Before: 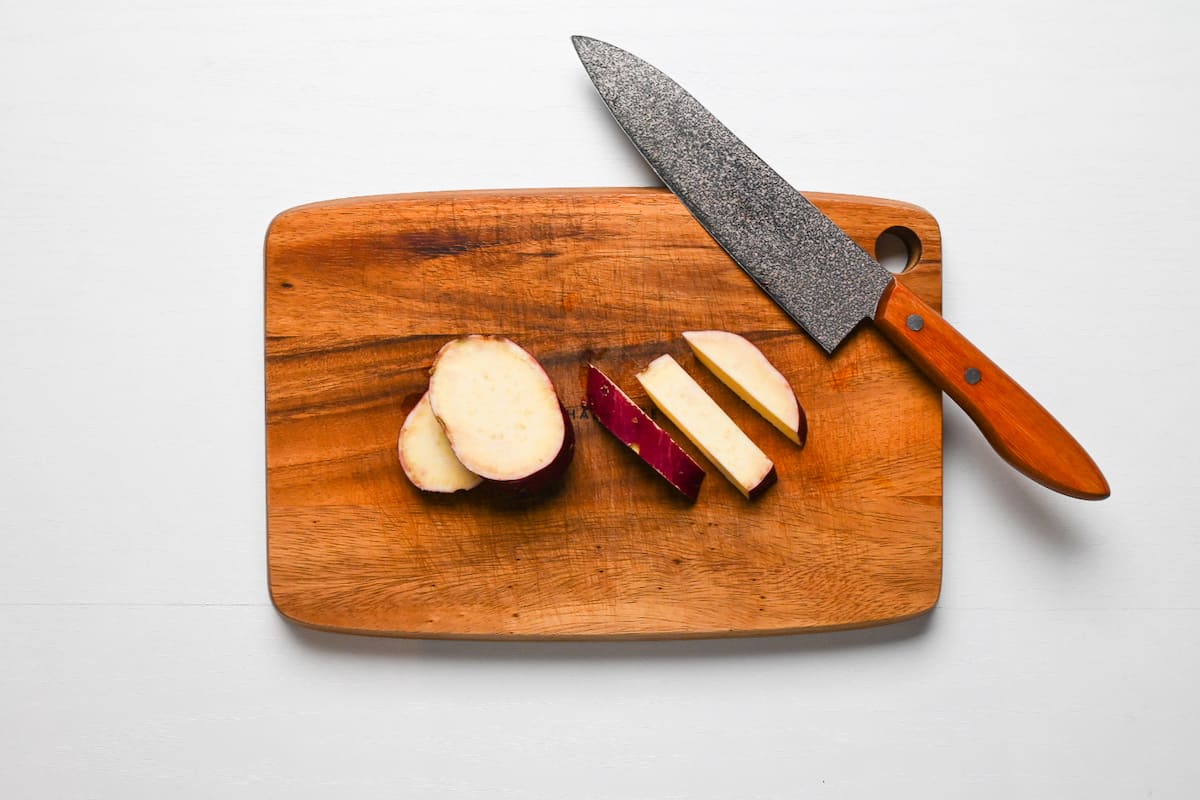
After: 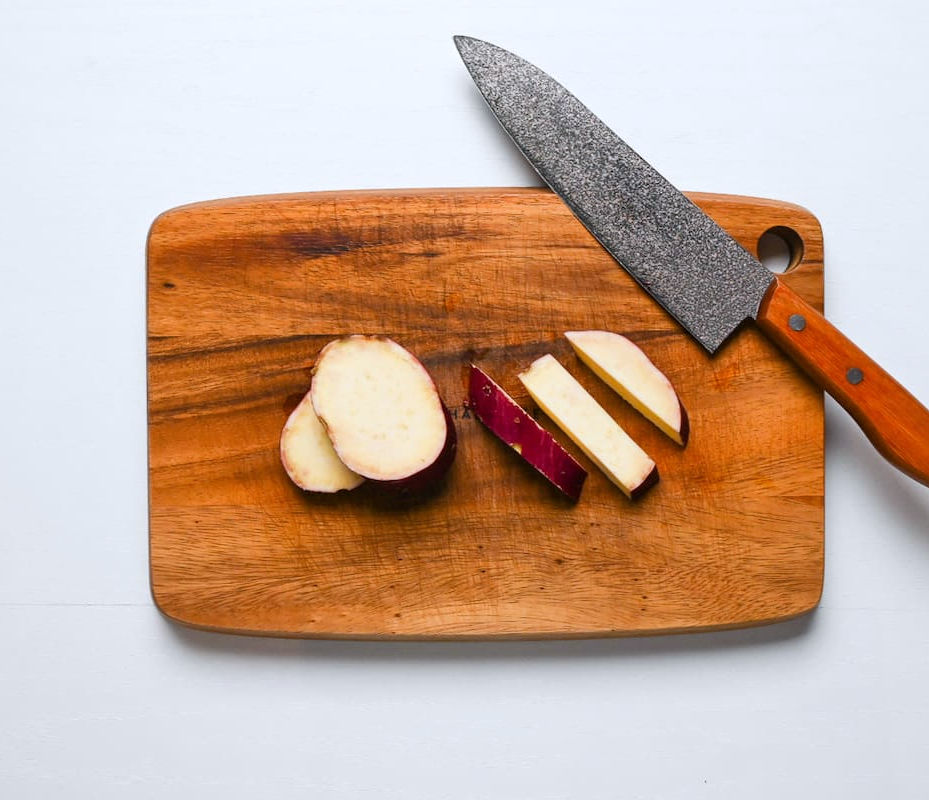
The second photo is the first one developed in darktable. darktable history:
white balance: red 0.976, blue 1.04
crop: left 9.88%, right 12.664%
